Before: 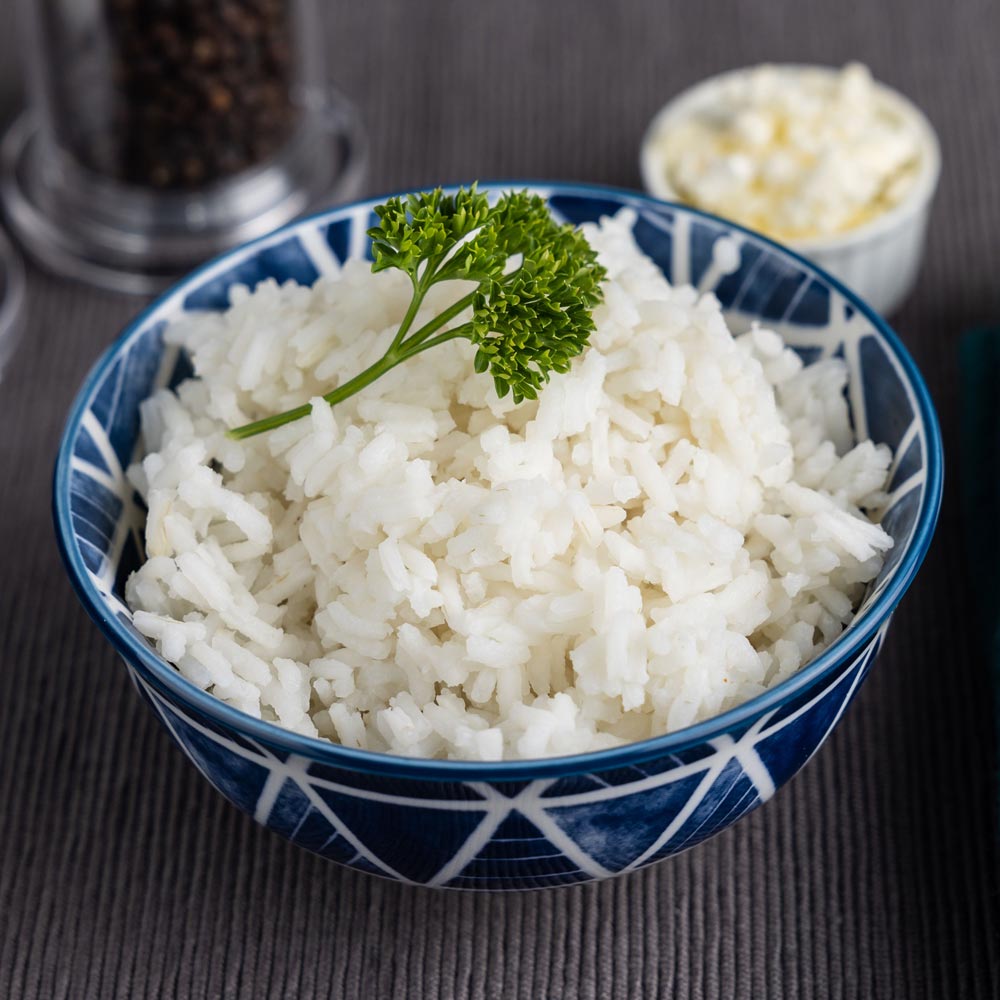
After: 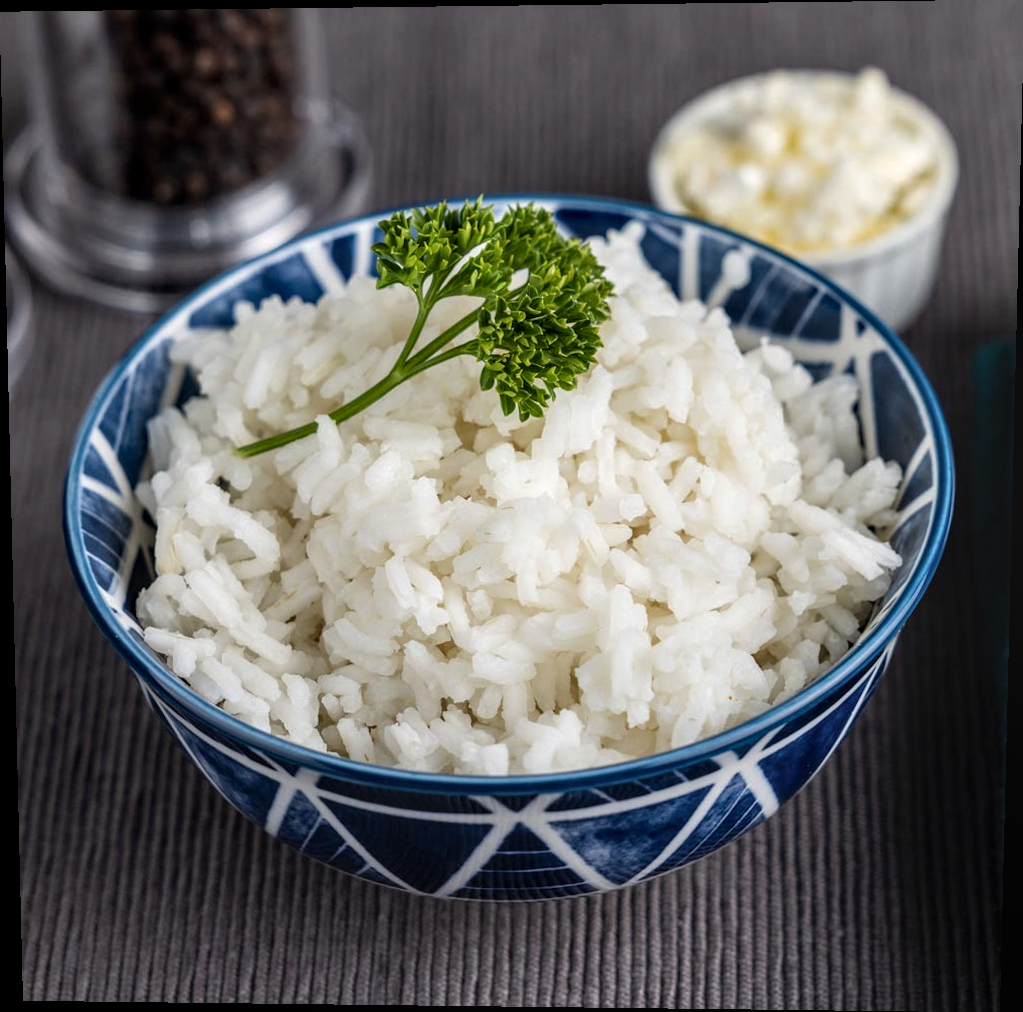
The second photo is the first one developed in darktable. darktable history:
local contrast: highlights 61%, detail 143%, midtone range 0.428
rotate and perspective: lens shift (vertical) 0.048, lens shift (horizontal) -0.024, automatic cropping off
